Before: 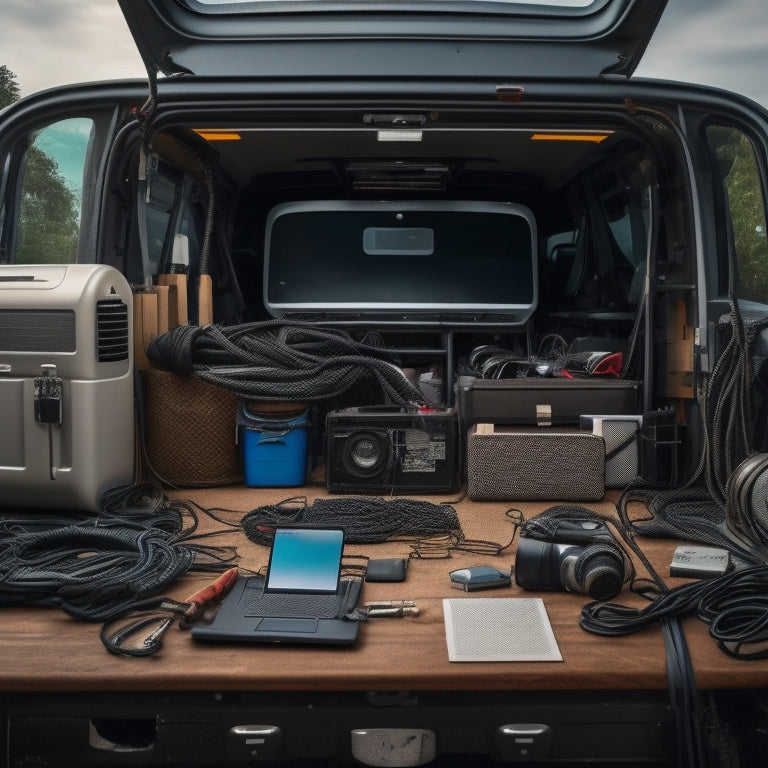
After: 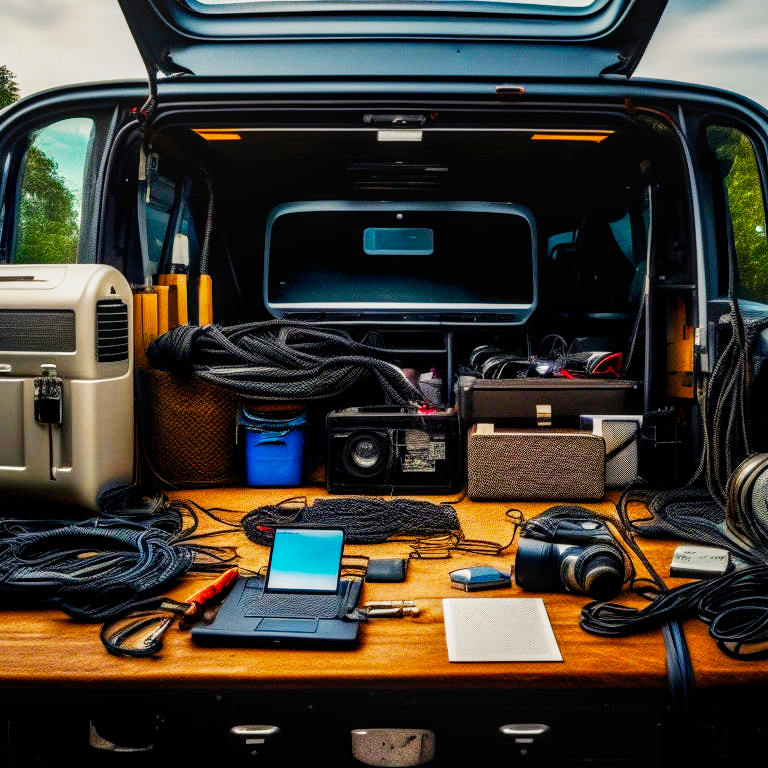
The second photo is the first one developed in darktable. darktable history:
exposure: black level correction 0.009, exposure -0.165 EV, compensate highlight preservation false
color balance rgb: highlights gain › chroma 3.093%, highlights gain › hue 77.99°, linear chroma grading › shadows 31.493%, linear chroma grading › global chroma -1.4%, linear chroma grading › mid-tones 3.782%, perceptual saturation grading › global saturation 28.177%, perceptual saturation grading › highlights -25.221%, perceptual saturation grading › mid-tones 24.753%, perceptual saturation grading › shadows 49.924%
local contrast: highlights 24%, detail 130%
base curve: curves: ch0 [(0, 0) (0.007, 0.004) (0.027, 0.03) (0.046, 0.07) (0.207, 0.54) (0.442, 0.872) (0.673, 0.972) (1, 1)], preserve colors none
